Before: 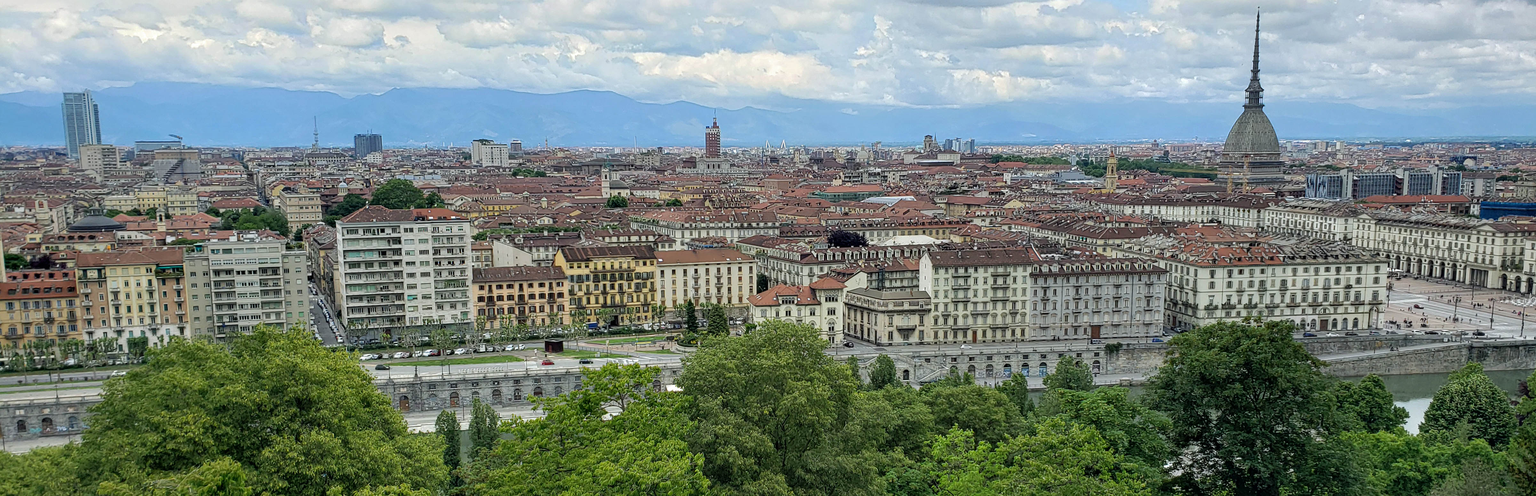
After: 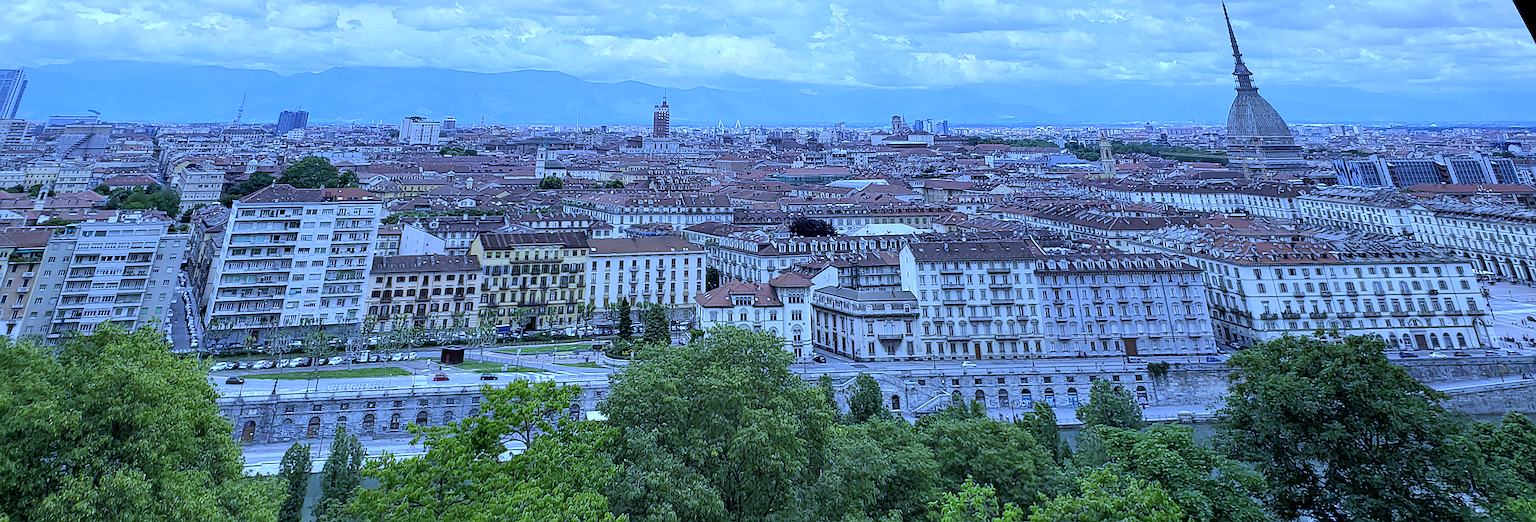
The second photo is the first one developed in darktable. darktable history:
white balance: red 0.766, blue 1.537
color correction: highlights a* -0.182, highlights b* -0.124
sharpen: on, module defaults
rotate and perspective: rotation 0.72°, lens shift (vertical) -0.352, lens shift (horizontal) -0.051, crop left 0.152, crop right 0.859, crop top 0.019, crop bottom 0.964
crop and rotate: top 0%, bottom 11.49%
